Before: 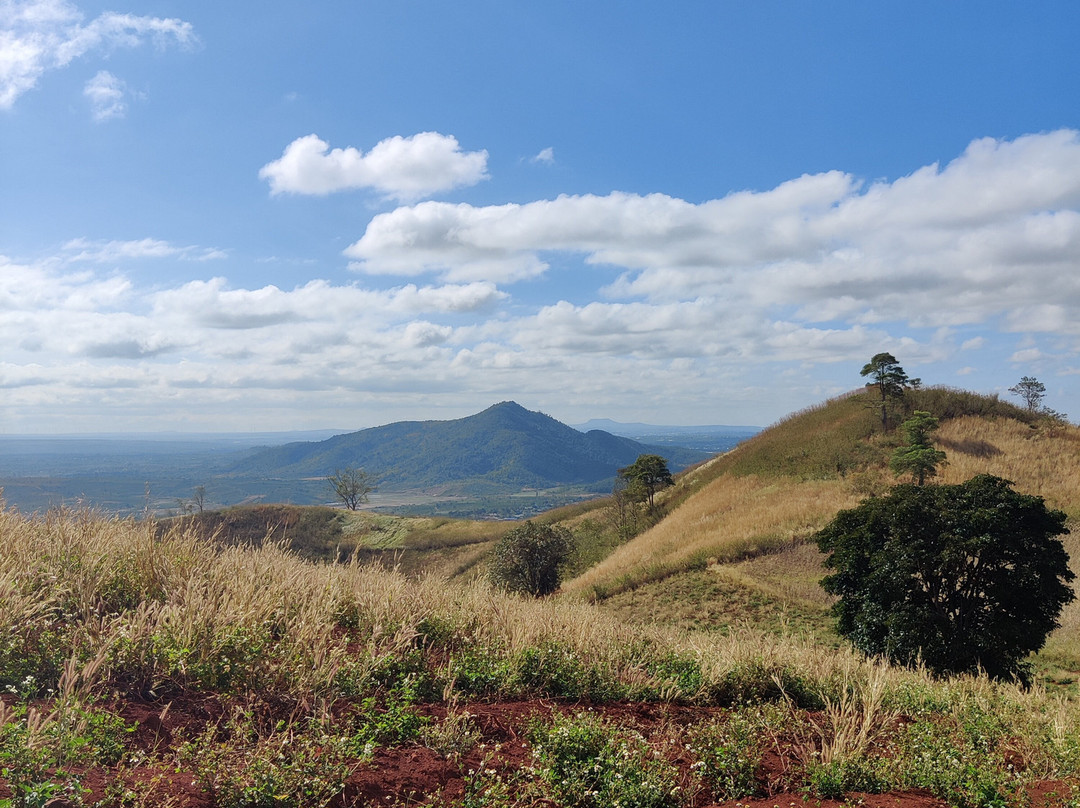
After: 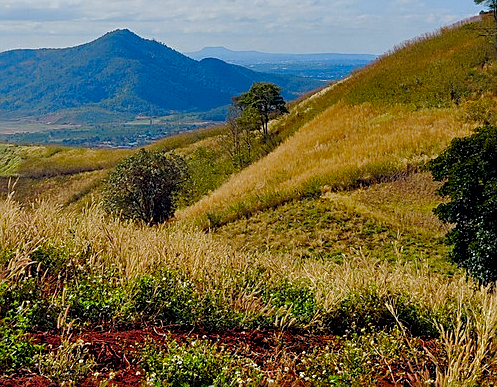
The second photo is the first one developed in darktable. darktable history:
color balance rgb: shadows lift › chroma 1.873%, shadows lift › hue 264.73°, global offset › luminance -0.875%, linear chroma grading › shadows -8.679%, linear chroma grading › global chroma 9.812%, perceptual saturation grading › global saturation 27.849%, perceptual saturation grading › highlights -24.914%, perceptual saturation grading › mid-tones 25.578%, perceptual saturation grading › shadows 49.88%, global vibrance 20%
crop: left 35.799%, top 46.14%, right 18.171%, bottom 5.916%
sharpen: on, module defaults
